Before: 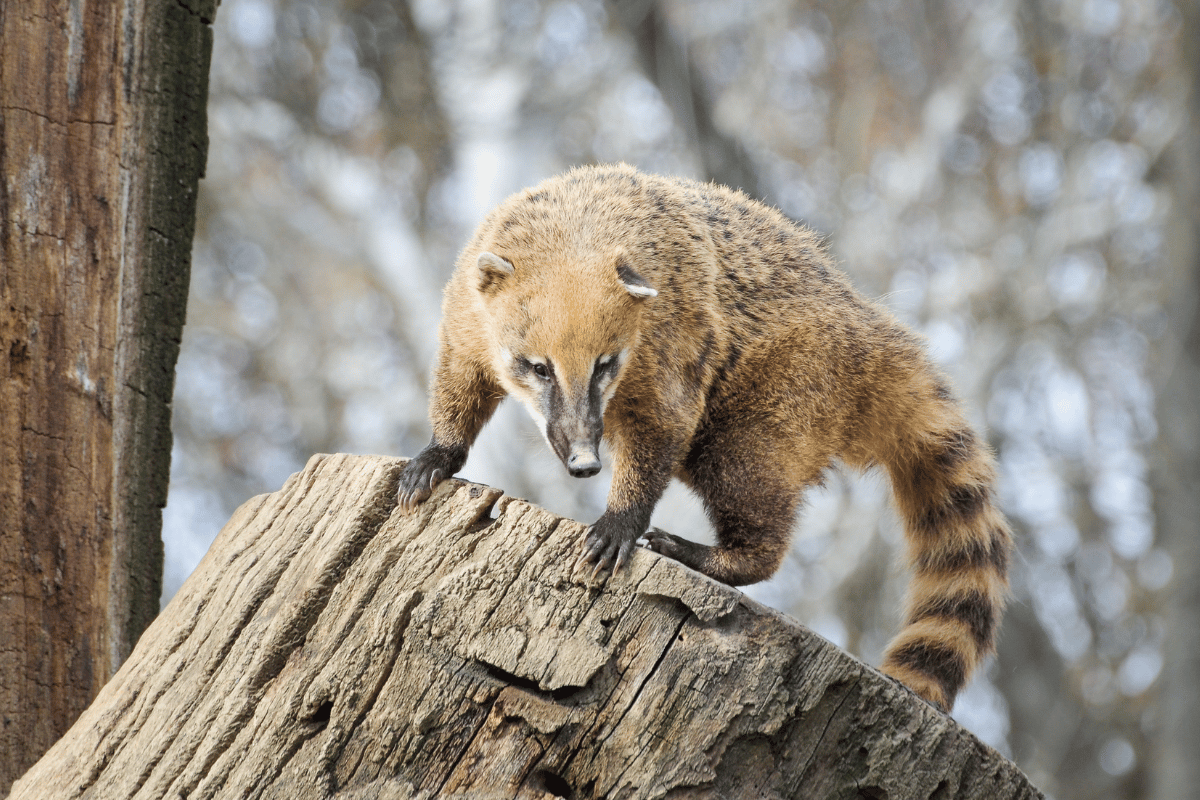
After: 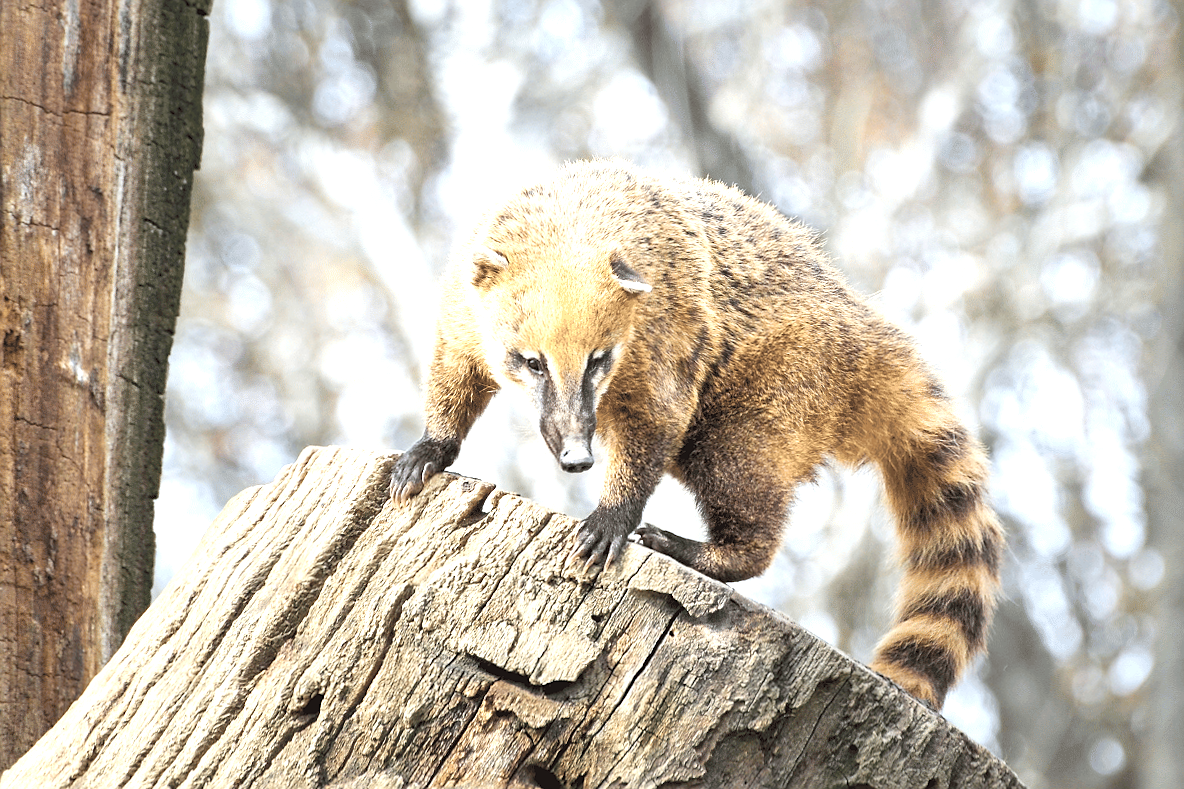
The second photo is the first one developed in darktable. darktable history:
exposure: black level correction 0, exposure 1 EV, compensate exposure bias true, compensate highlight preservation false
crop and rotate: angle -0.5°
sharpen: radius 0.969, amount 0.604
